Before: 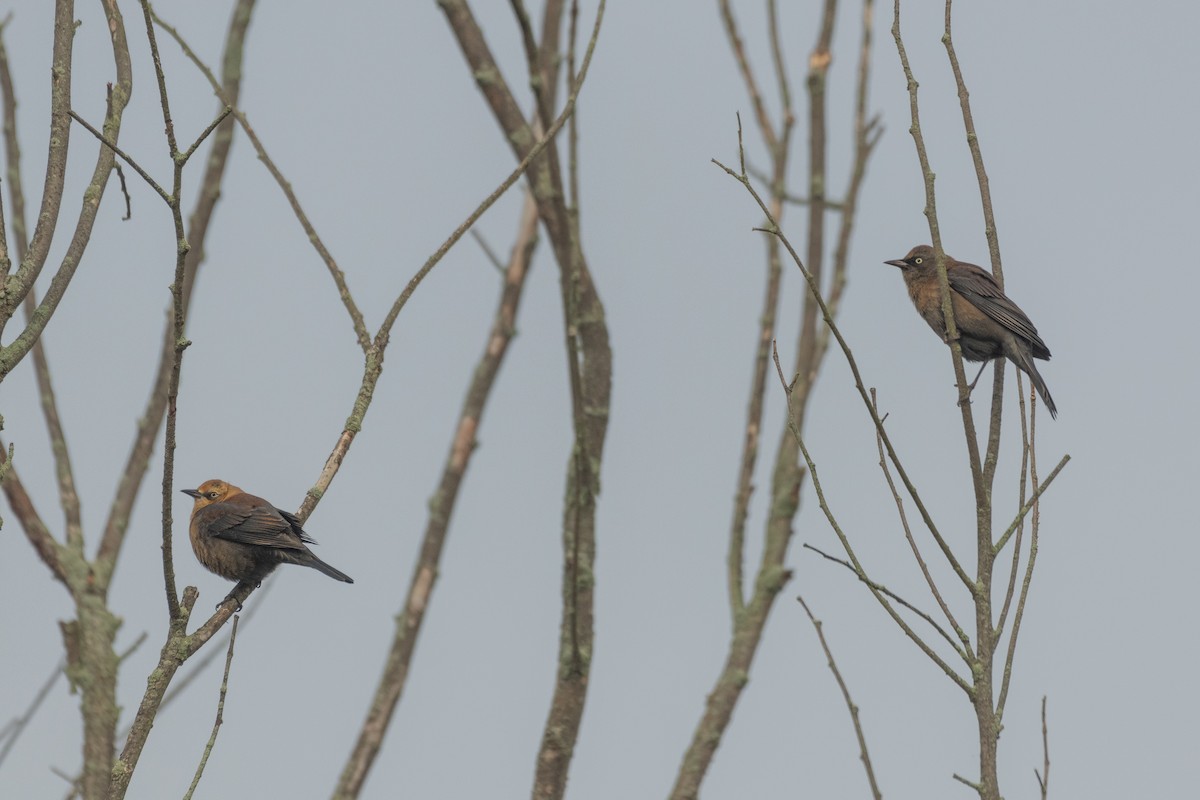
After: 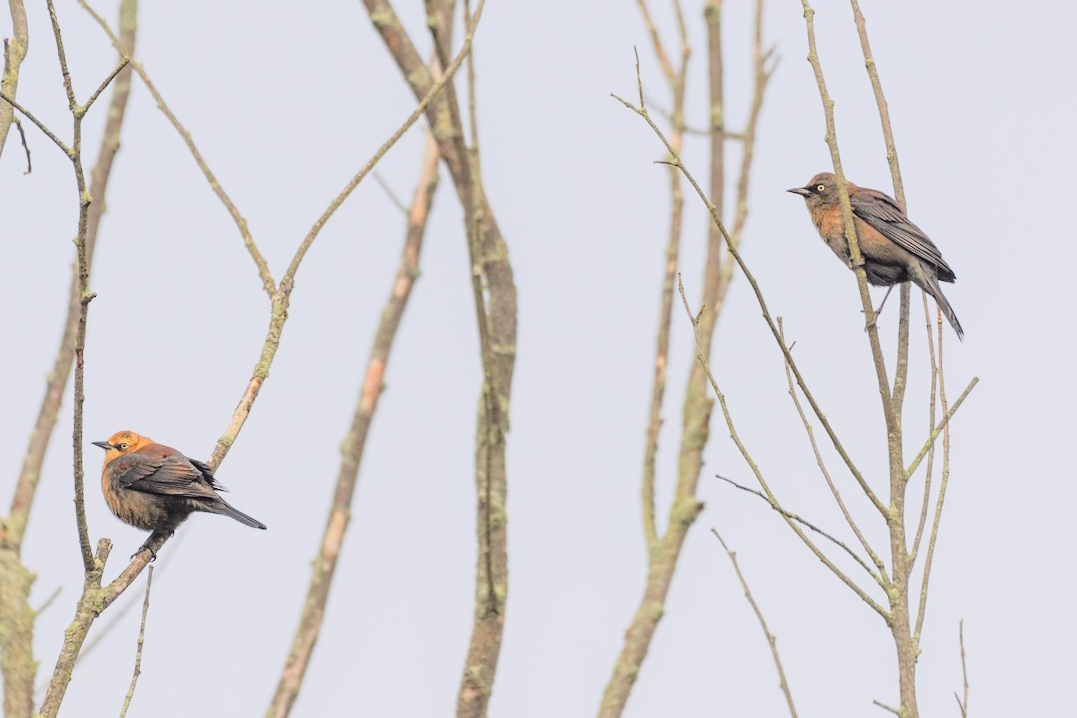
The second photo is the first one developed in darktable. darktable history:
exposure: black level correction 0, exposure 0.95 EV, compensate exposure bias true, compensate highlight preservation false
crop and rotate: angle 1.96°, left 5.673%, top 5.673%
filmic rgb: black relative exposure -7.65 EV, white relative exposure 4.56 EV, hardness 3.61
tone curve: curves: ch0 [(0, 0.023) (0.103, 0.087) (0.295, 0.297) (0.445, 0.531) (0.553, 0.665) (0.735, 0.843) (0.994, 1)]; ch1 [(0, 0) (0.414, 0.395) (0.447, 0.447) (0.485, 0.495) (0.512, 0.523) (0.542, 0.581) (0.581, 0.632) (0.646, 0.715) (1, 1)]; ch2 [(0, 0) (0.369, 0.388) (0.449, 0.431) (0.478, 0.471) (0.516, 0.517) (0.579, 0.624) (0.674, 0.775) (1, 1)], color space Lab, independent channels, preserve colors none
